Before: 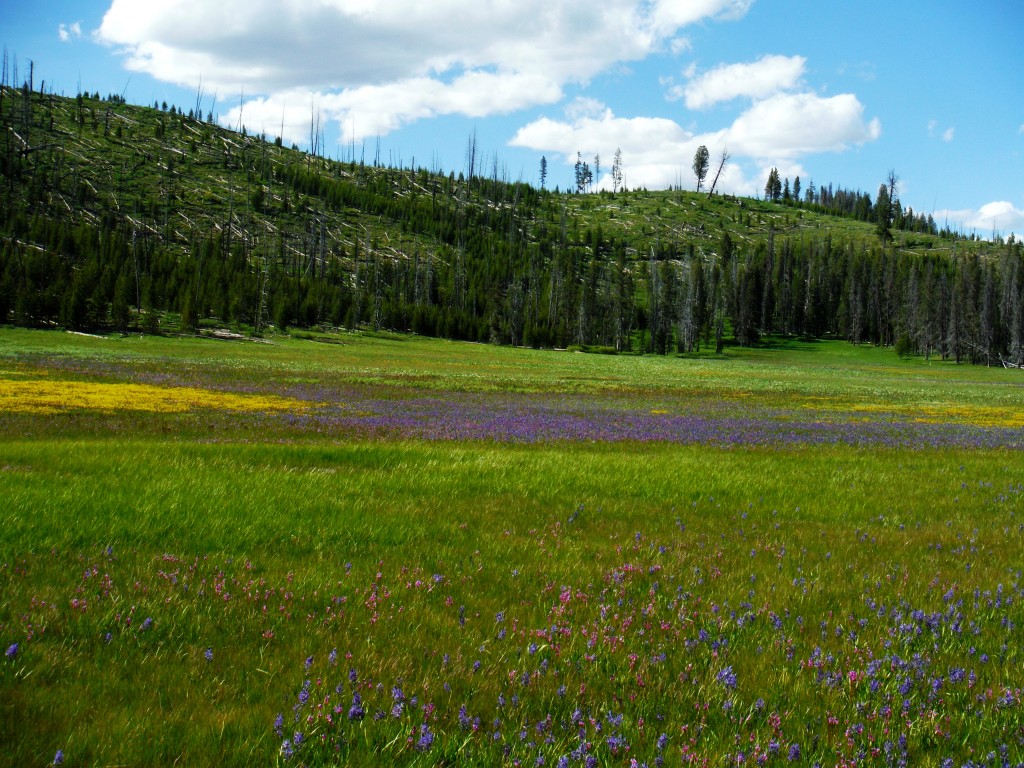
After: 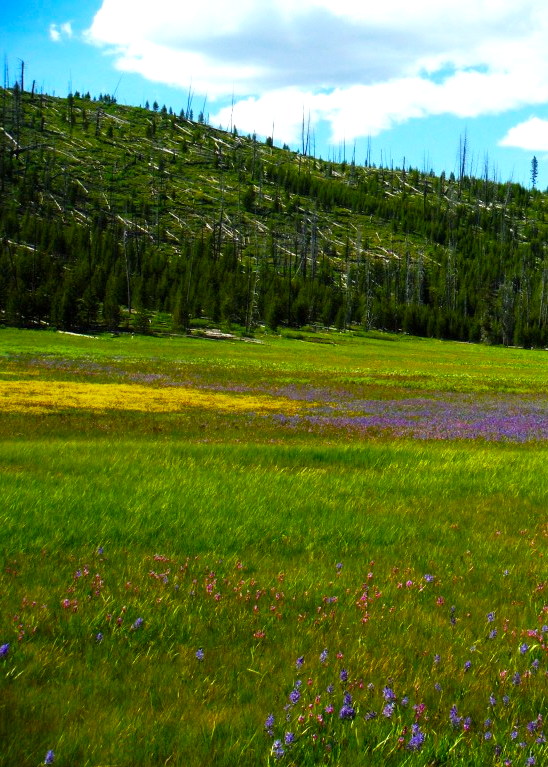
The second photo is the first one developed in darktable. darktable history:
crop: left 0.883%, right 45.572%, bottom 0.083%
color balance rgb: power › chroma 0.244%, power › hue 60.62°, perceptual saturation grading › global saturation 25.909%, global vibrance 20%
exposure: exposure 0.405 EV, compensate highlight preservation false
